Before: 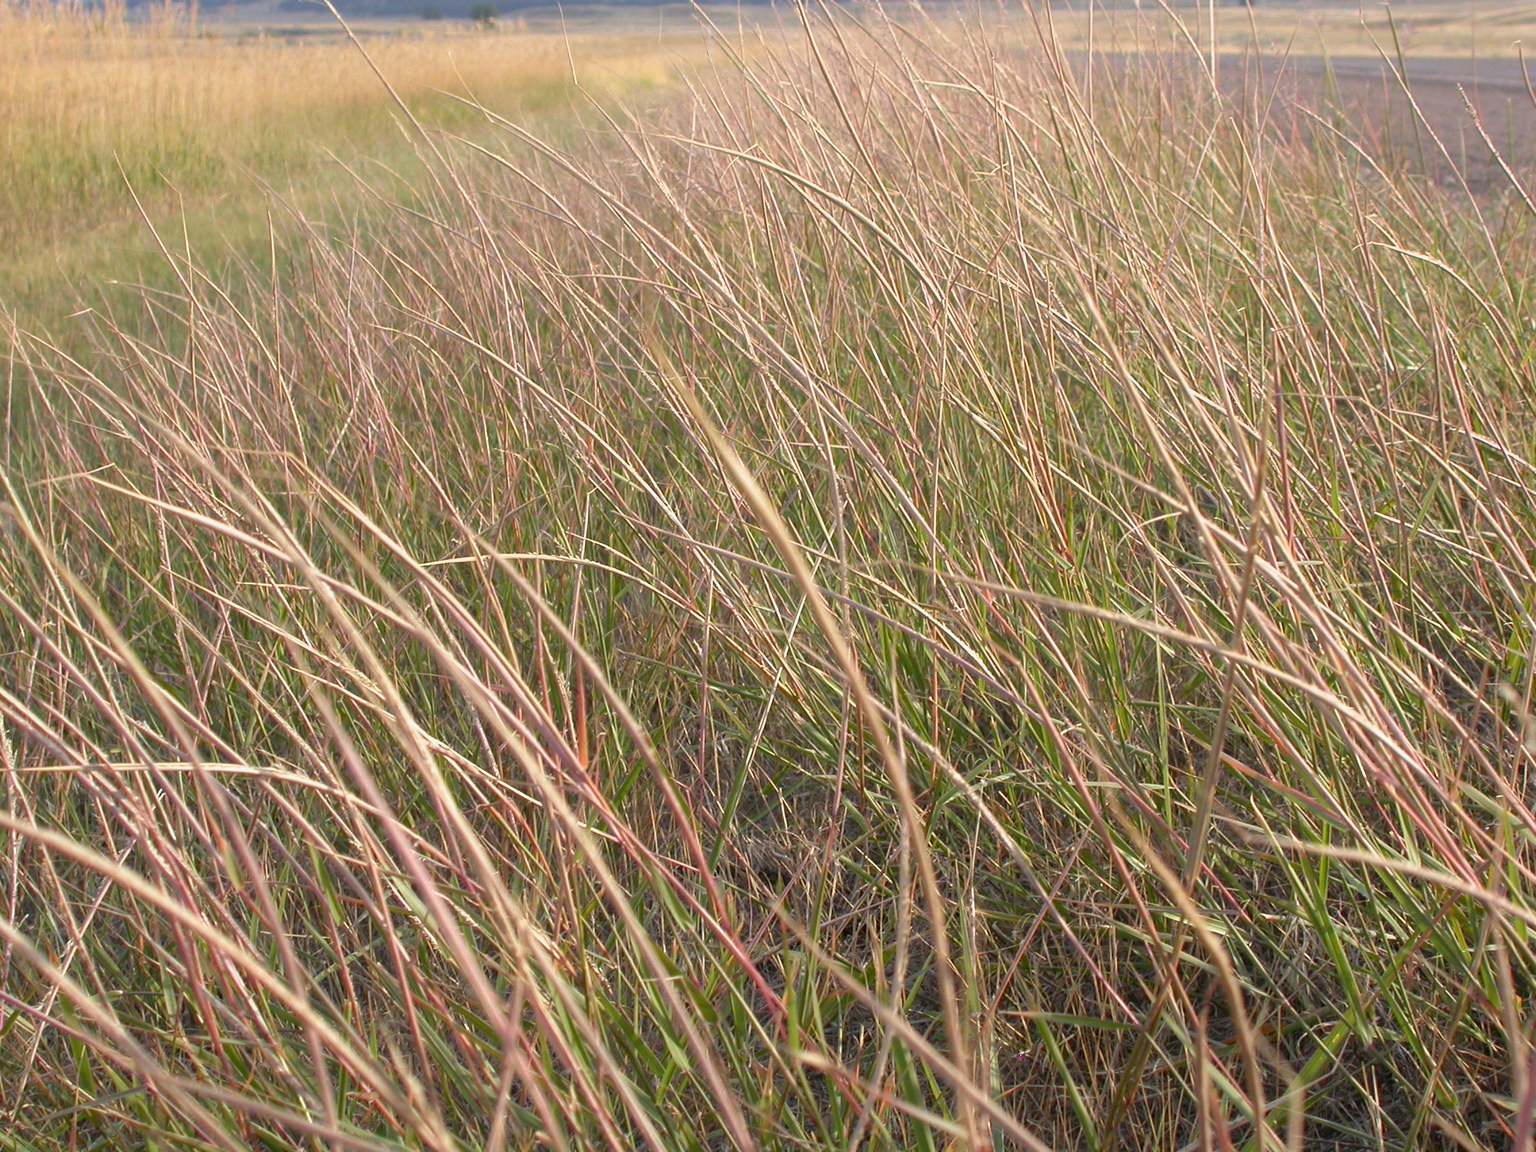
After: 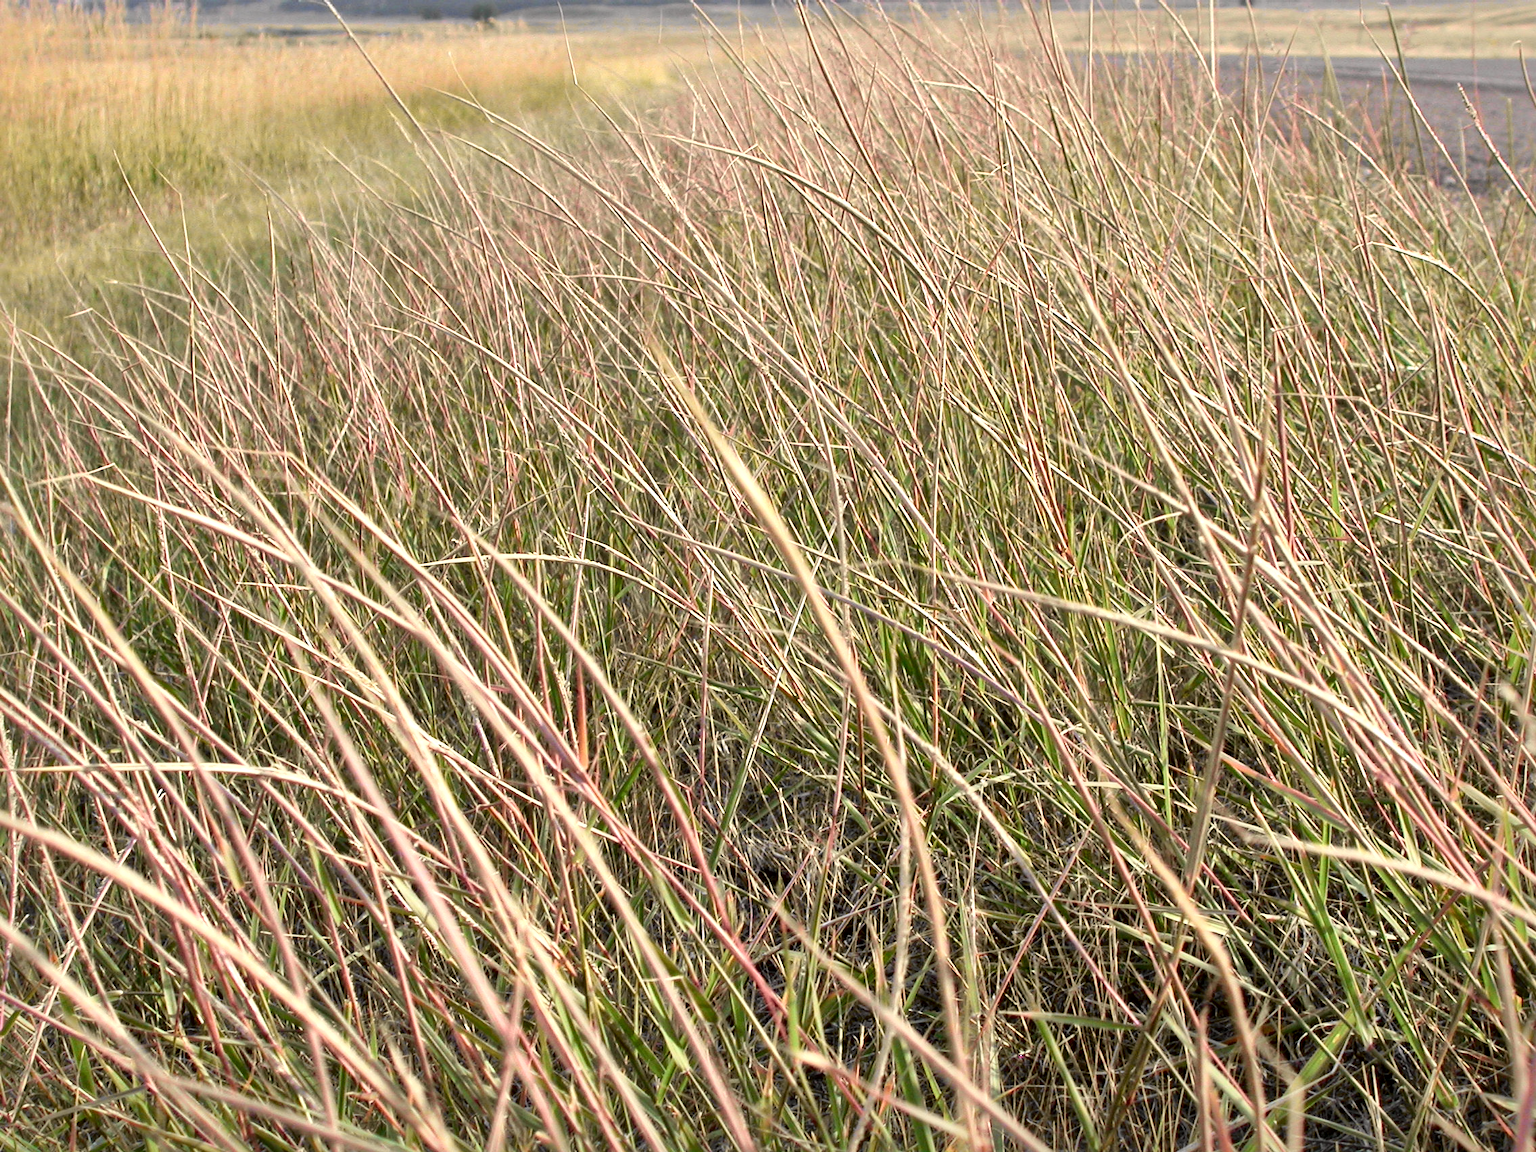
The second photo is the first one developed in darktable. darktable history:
contrast brightness saturation: contrast -0.1, saturation -0.1
tone curve: curves: ch0 [(0, 0.019) (0.066, 0.043) (0.189, 0.182) (0.368, 0.407) (0.501, 0.564) (0.677, 0.729) (0.851, 0.861) (0.997, 0.959)]; ch1 [(0, 0) (0.187, 0.121) (0.388, 0.346) (0.437, 0.409) (0.474, 0.472) (0.499, 0.501) (0.514, 0.507) (0.548, 0.557) (0.653, 0.663) (0.812, 0.856) (1, 1)]; ch2 [(0, 0) (0.246, 0.214) (0.421, 0.427) (0.459, 0.484) (0.5, 0.504) (0.518, 0.516) (0.529, 0.548) (0.56, 0.576) (0.607, 0.63) (0.744, 0.734) (0.867, 0.821) (0.993, 0.889)], color space Lab, independent channels, preserve colors none
local contrast: mode bilateral grid, contrast 44, coarseness 69, detail 214%, midtone range 0.2
